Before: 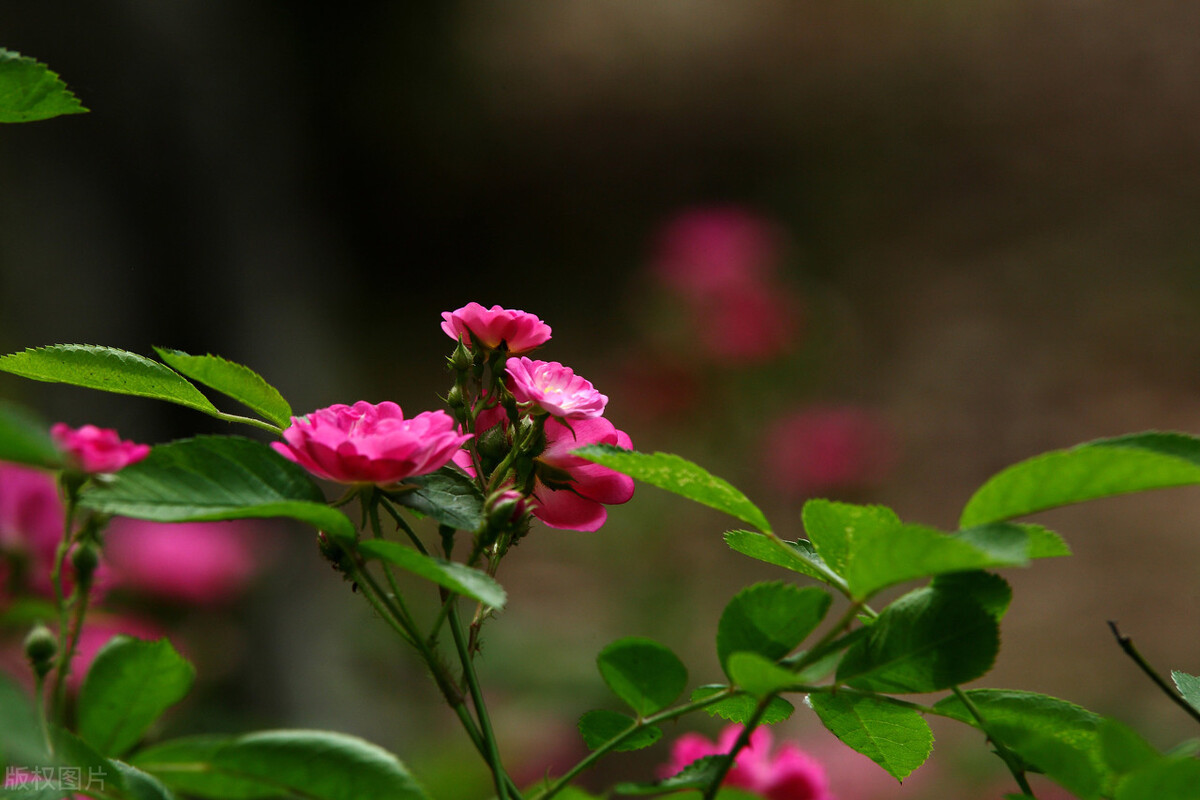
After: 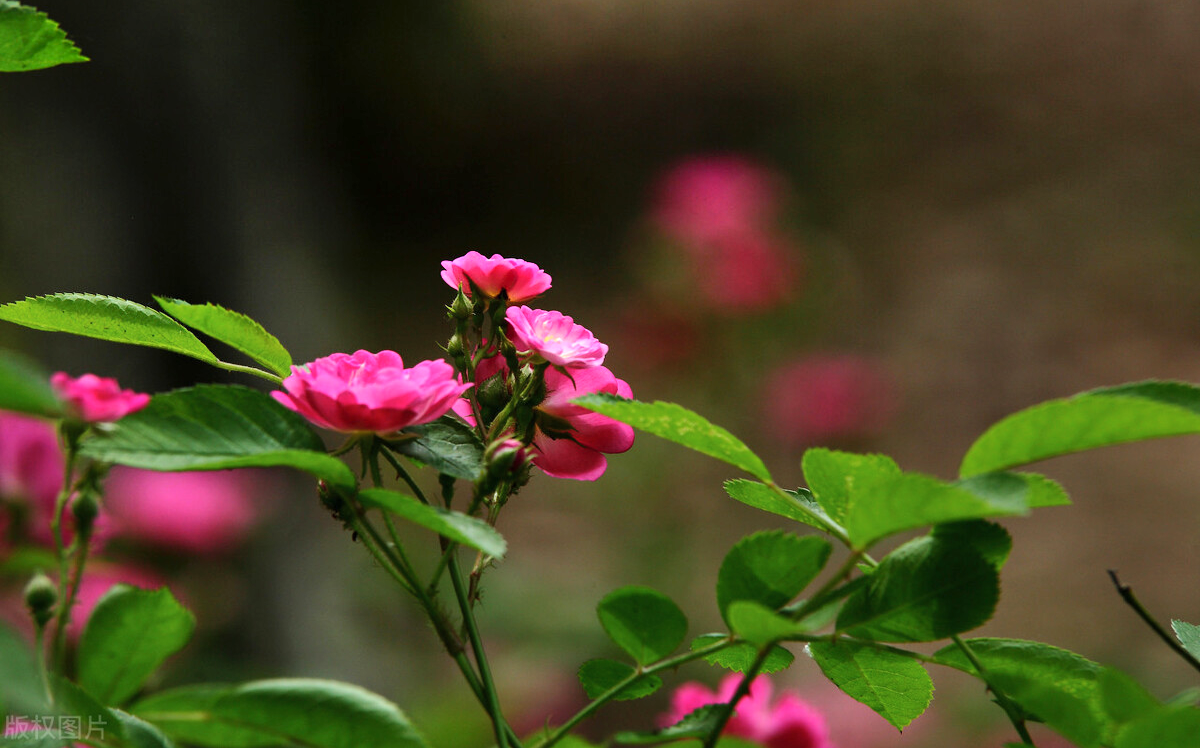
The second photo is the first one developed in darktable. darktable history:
crop and rotate: top 6.48%
shadows and highlights: white point adjustment 0.142, highlights -69.15, soften with gaussian
